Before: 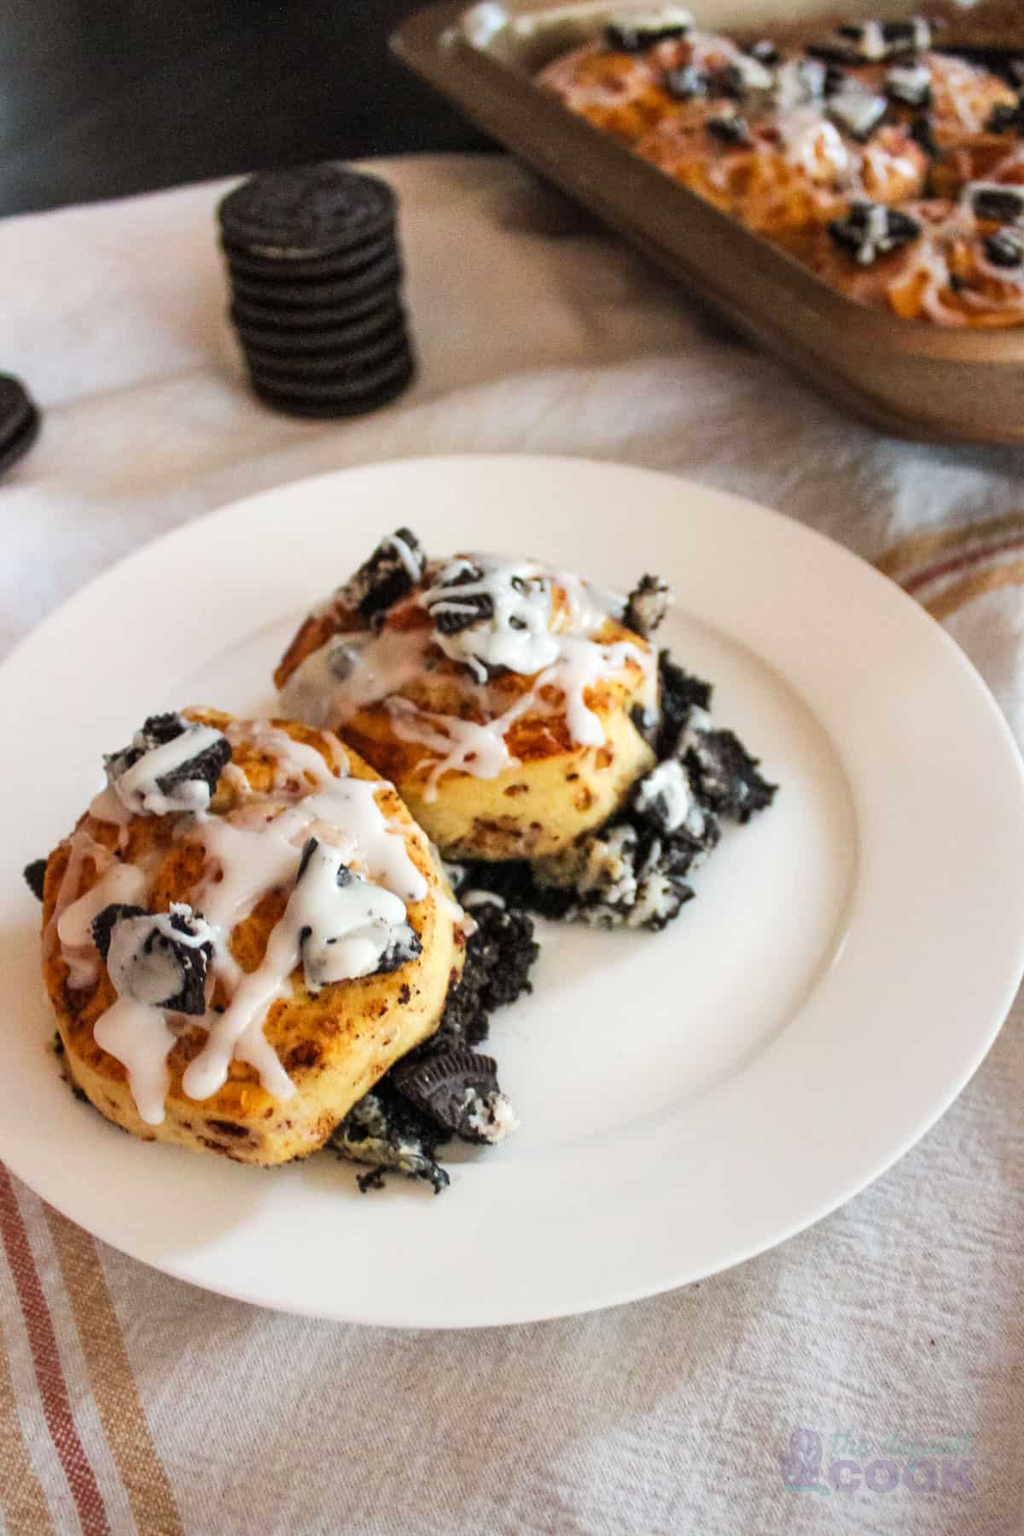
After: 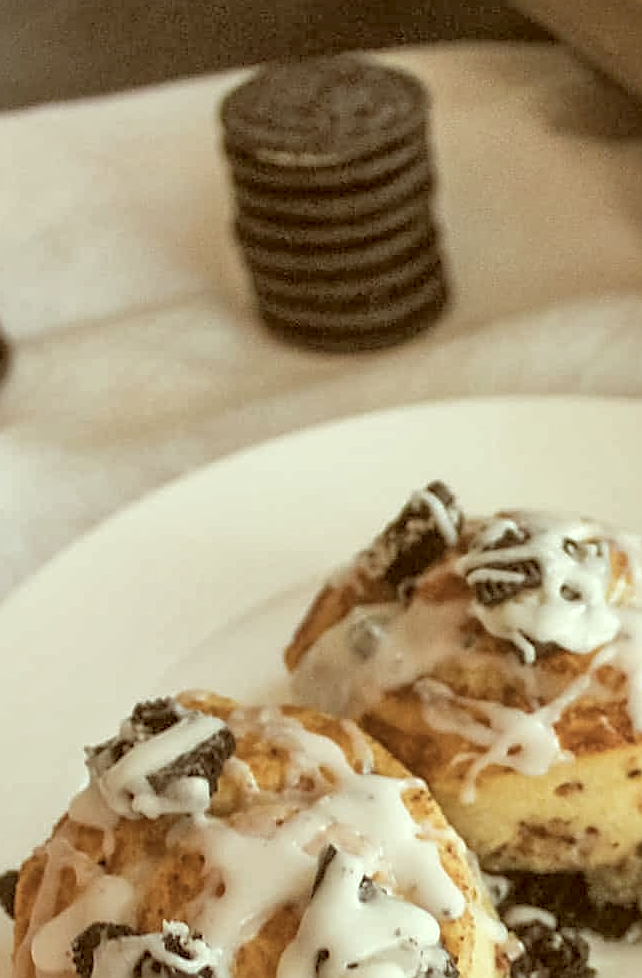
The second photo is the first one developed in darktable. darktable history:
contrast brightness saturation: brightness 0.185, saturation -0.481
crop and rotate: left 3.057%, top 7.644%, right 43.364%, bottom 38.018%
color correction: highlights a* -6.16, highlights b* 9.18, shadows a* 10.66, shadows b* 23.76
sharpen: on, module defaults
local contrast: mode bilateral grid, contrast 10, coarseness 25, detail 111%, midtone range 0.2
shadows and highlights: shadows color adjustment 97.68%
